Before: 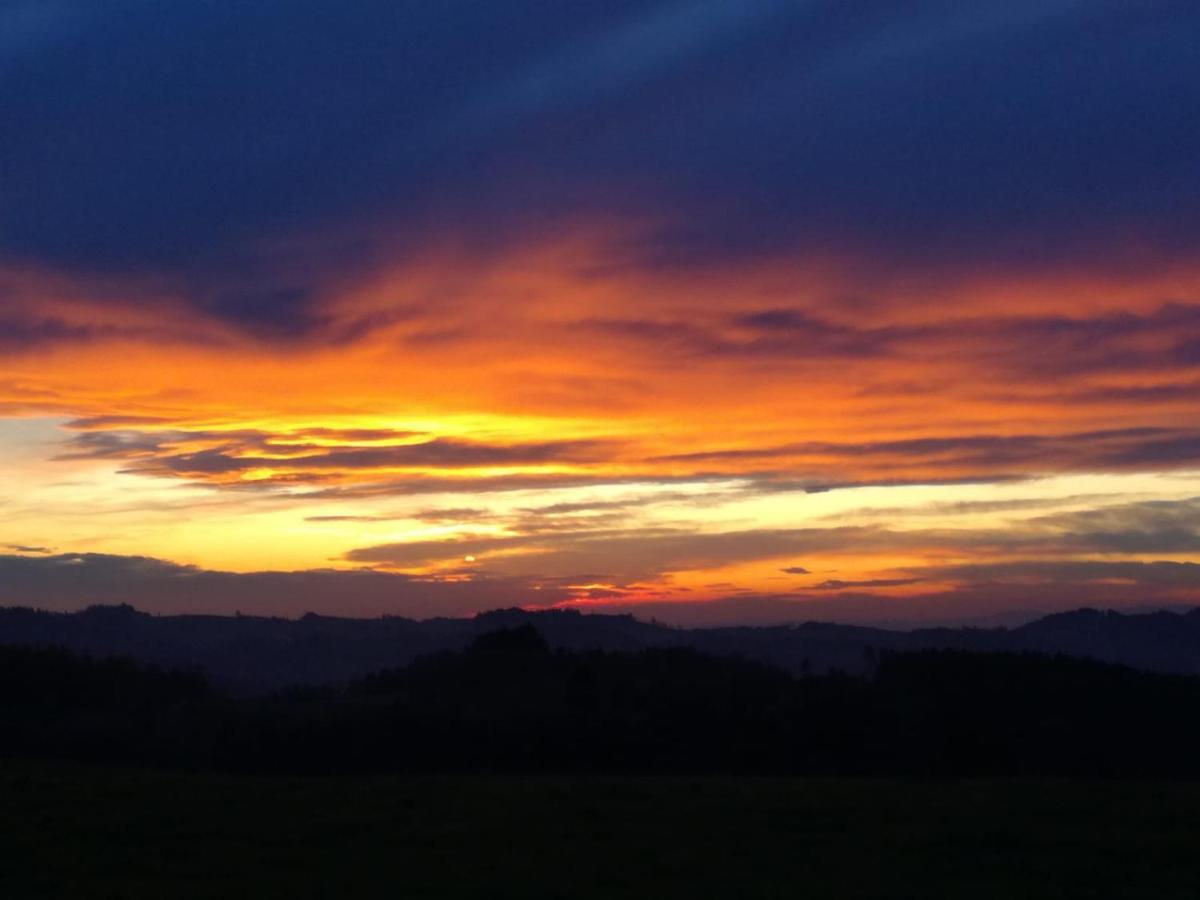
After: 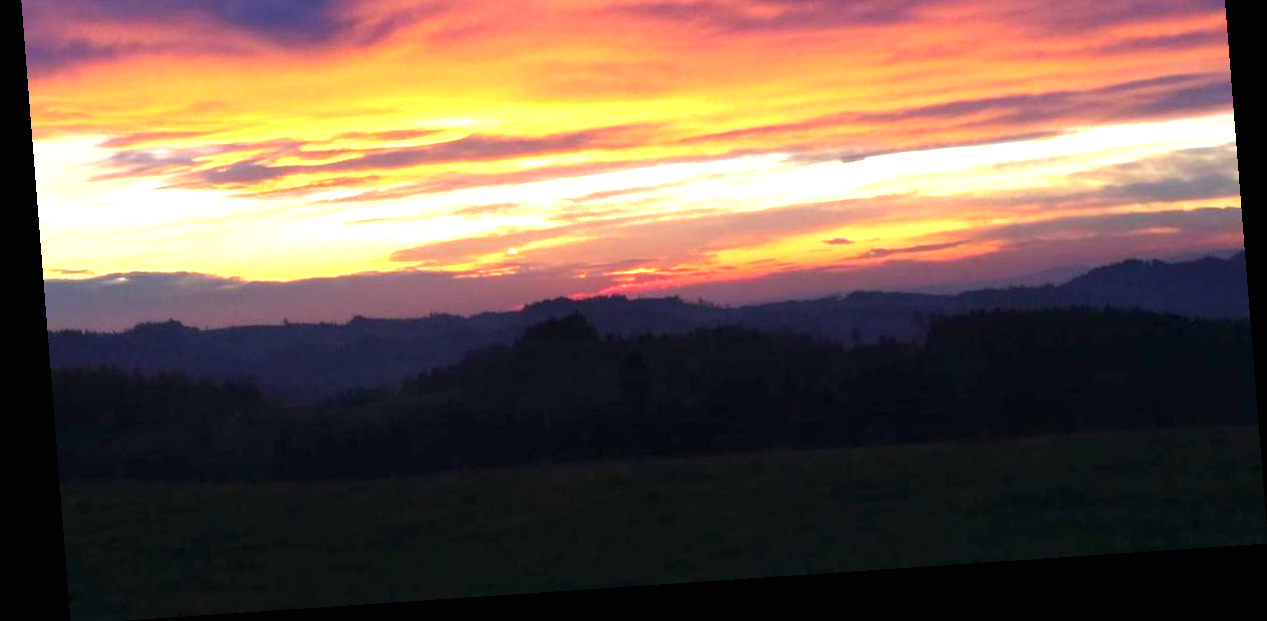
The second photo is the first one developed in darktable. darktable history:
rotate and perspective: rotation -4.2°, shear 0.006, automatic cropping off
crop and rotate: top 36.435%
exposure: black level correction 0, exposure 1.379 EV, compensate exposure bias true, compensate highlight preservation false
color calibration: illuminant as shot in camera, x 0.358, y 0.373, temperature 4628.91 K
